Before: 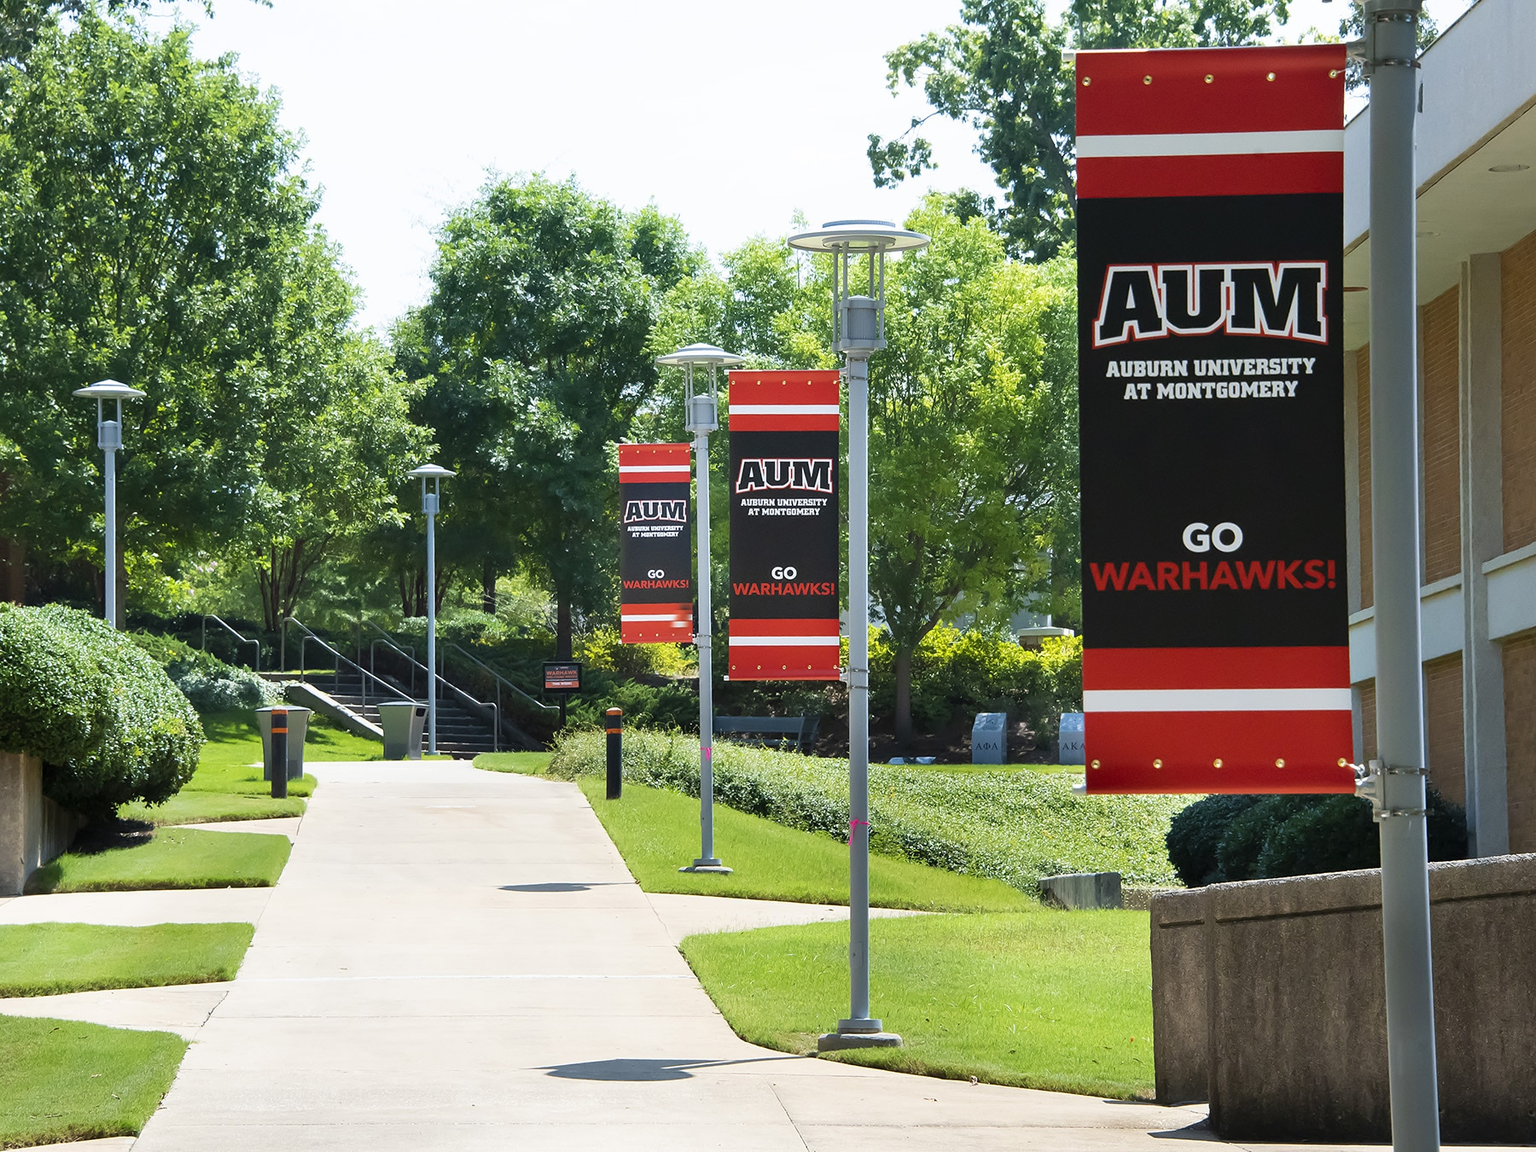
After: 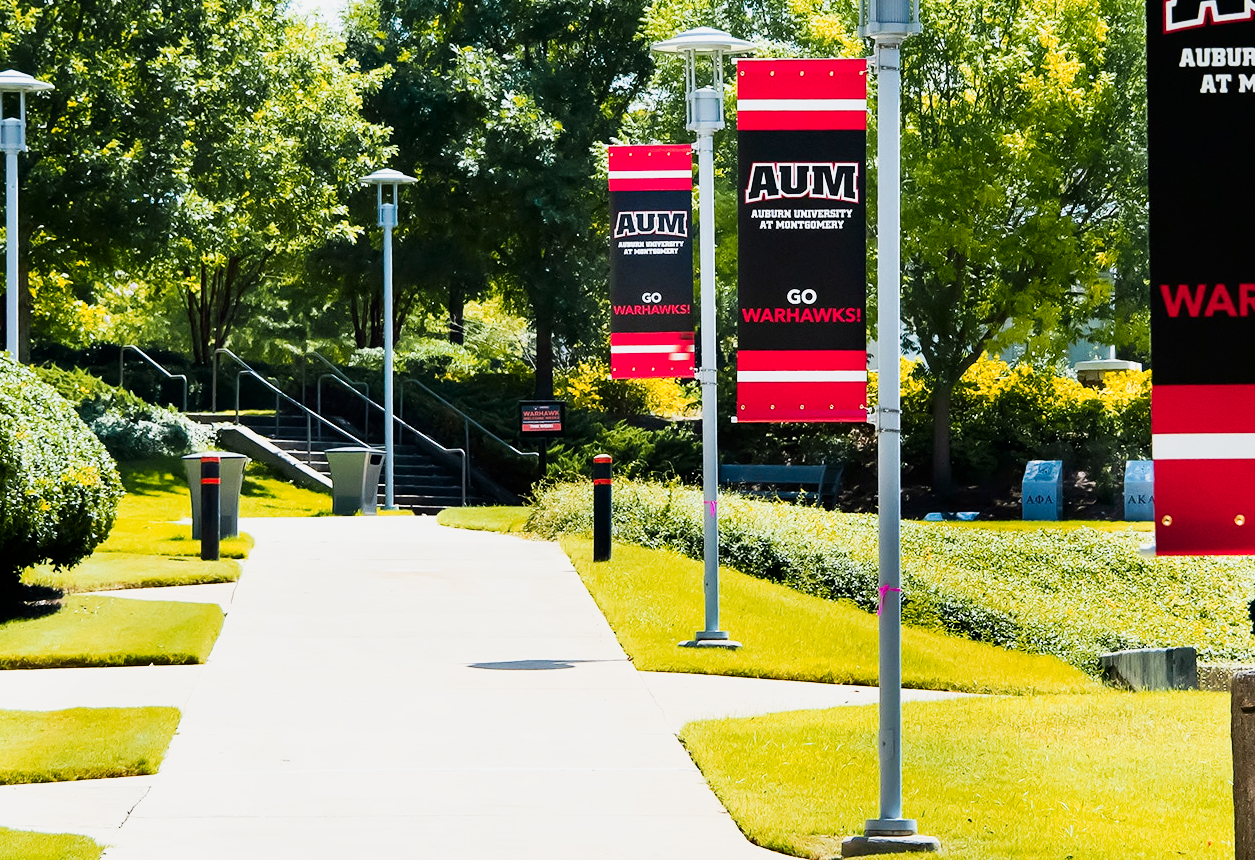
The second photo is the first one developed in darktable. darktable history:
color zones: curves: ch1 [(0.309, 0.524) (0.41, 0.329) (0.508, 0.509)]; ch2 [(0.25, 0.457) (0.75, 0.5)]
crop: left 6.523%, top 27.795%, right 23.73%, bottom 8.432%
tone curve: curves: ch0 [(0, 0) (0.093, 0.104) (0.226, 0.291) (0.327, 0.431) (0.471, 0.648) (0.759, 0.926) (1, 1)], preserve colors none
contrast brightness saturation: contrast 0.118, brightness -0.121, saturation 0.205
filmic rgb: black relative exposure -7.65 EV, white relative exposure 4.56 EV, hardness 3.61
